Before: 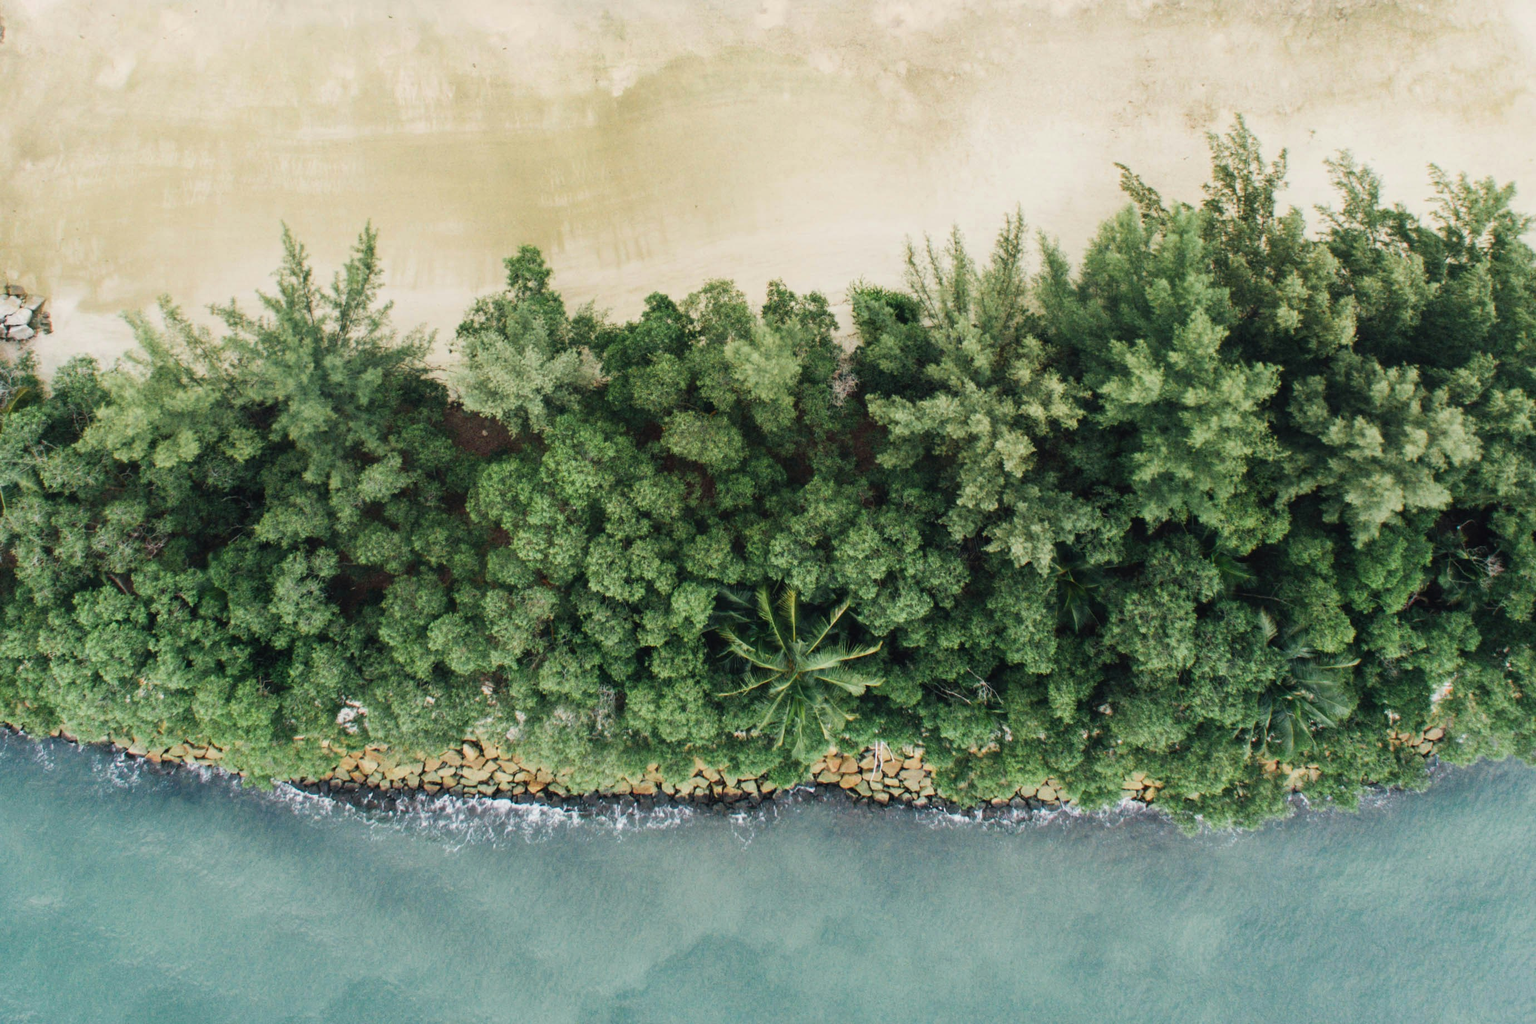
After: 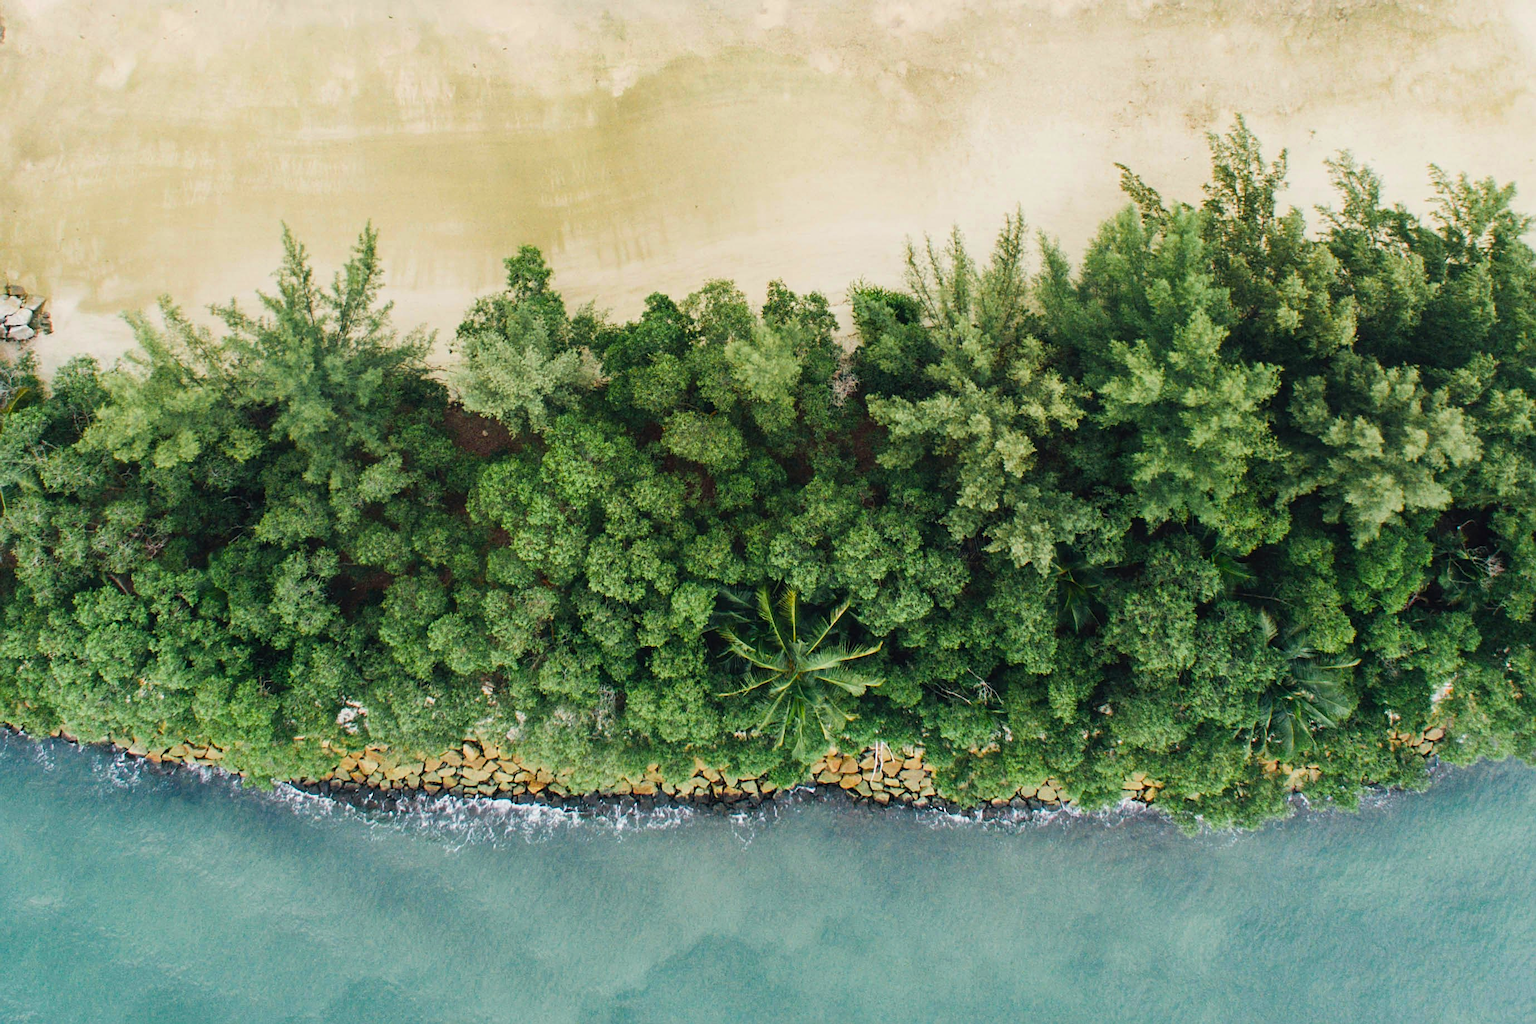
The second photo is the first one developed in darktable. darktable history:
sharpen: on, module defaults
color balance rgb: perceptual saturation grading › global saturation 20%, global vibrance 20%
